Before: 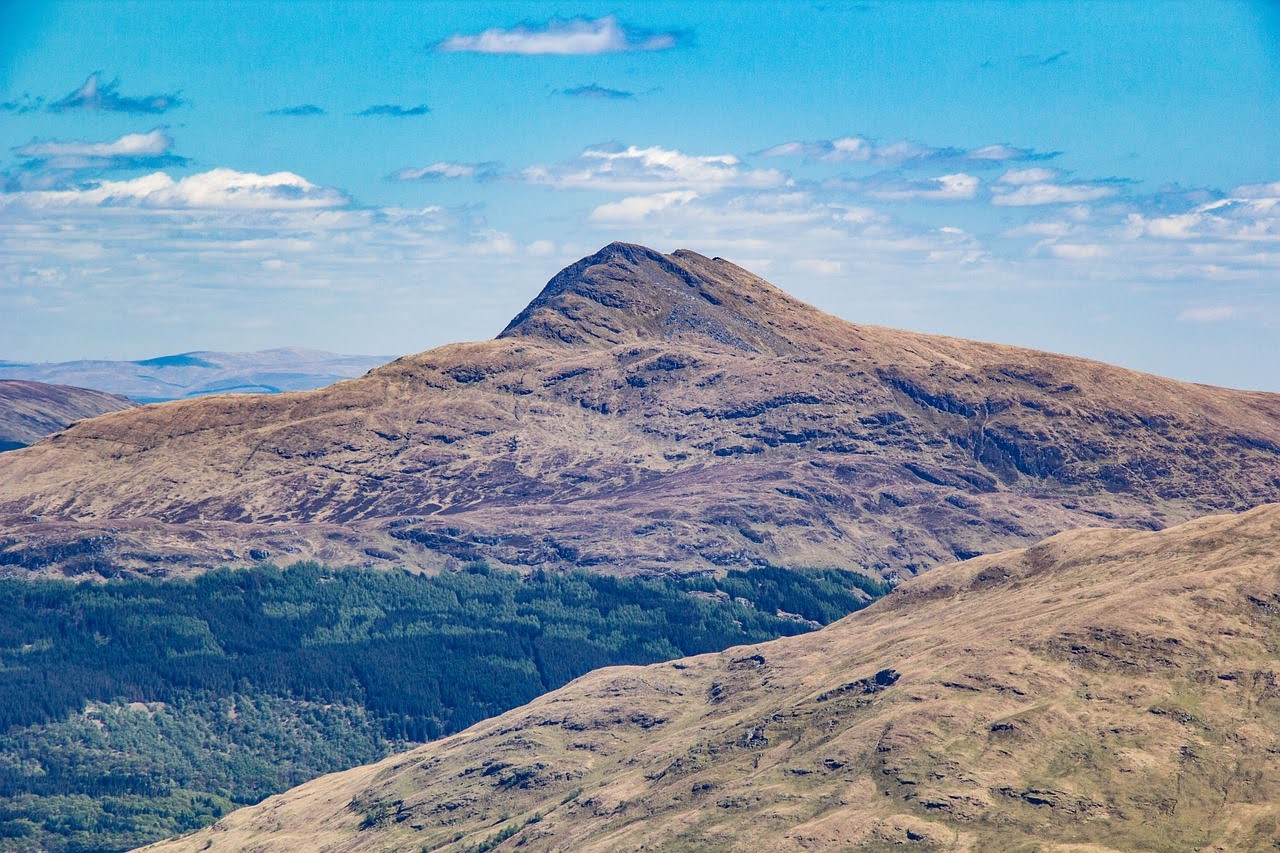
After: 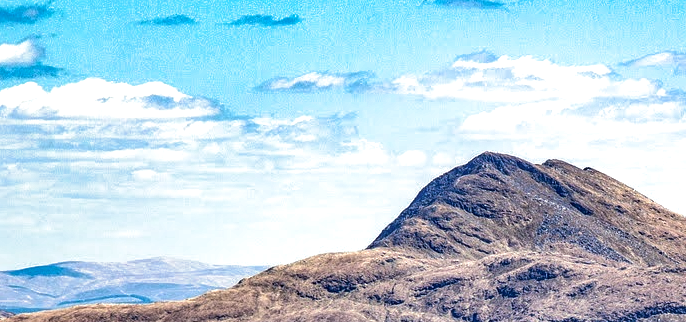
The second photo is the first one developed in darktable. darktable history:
split-toning: shadows › saturation 0.61, highlights › saturation 0.58, balance -28.74, compress 87.36%
crop: left 10.121%, top 10.631%, right 36.218%, bottom 51.526%
tone curve: curves: ch0 [(0, 0) (0.077, 0.082) (0.765, 0.73) (1, 1)]
tone equalizer: -8 EV -0.75 EV, -7 EV -0.7 EV, -6 EV -0.6 EV, -5 EV -0.4 EV, -3 EV 0.4 EV, -2 EV 0.6 EV, -1 EV 0.7 EV, +0 EV 0.75 EV, edges refinement/feathering 500, mask exposure compensation -1.57 EV, preserve details no
local contrast: on, module defaults
